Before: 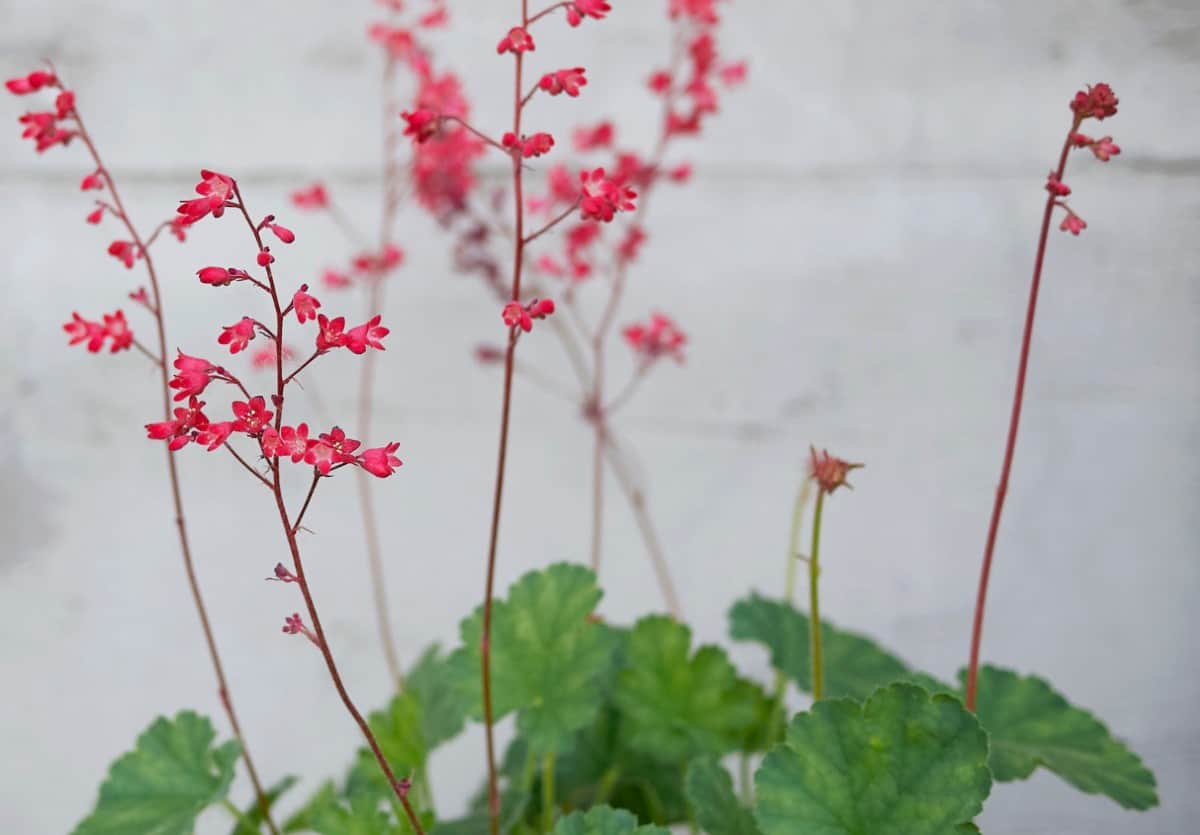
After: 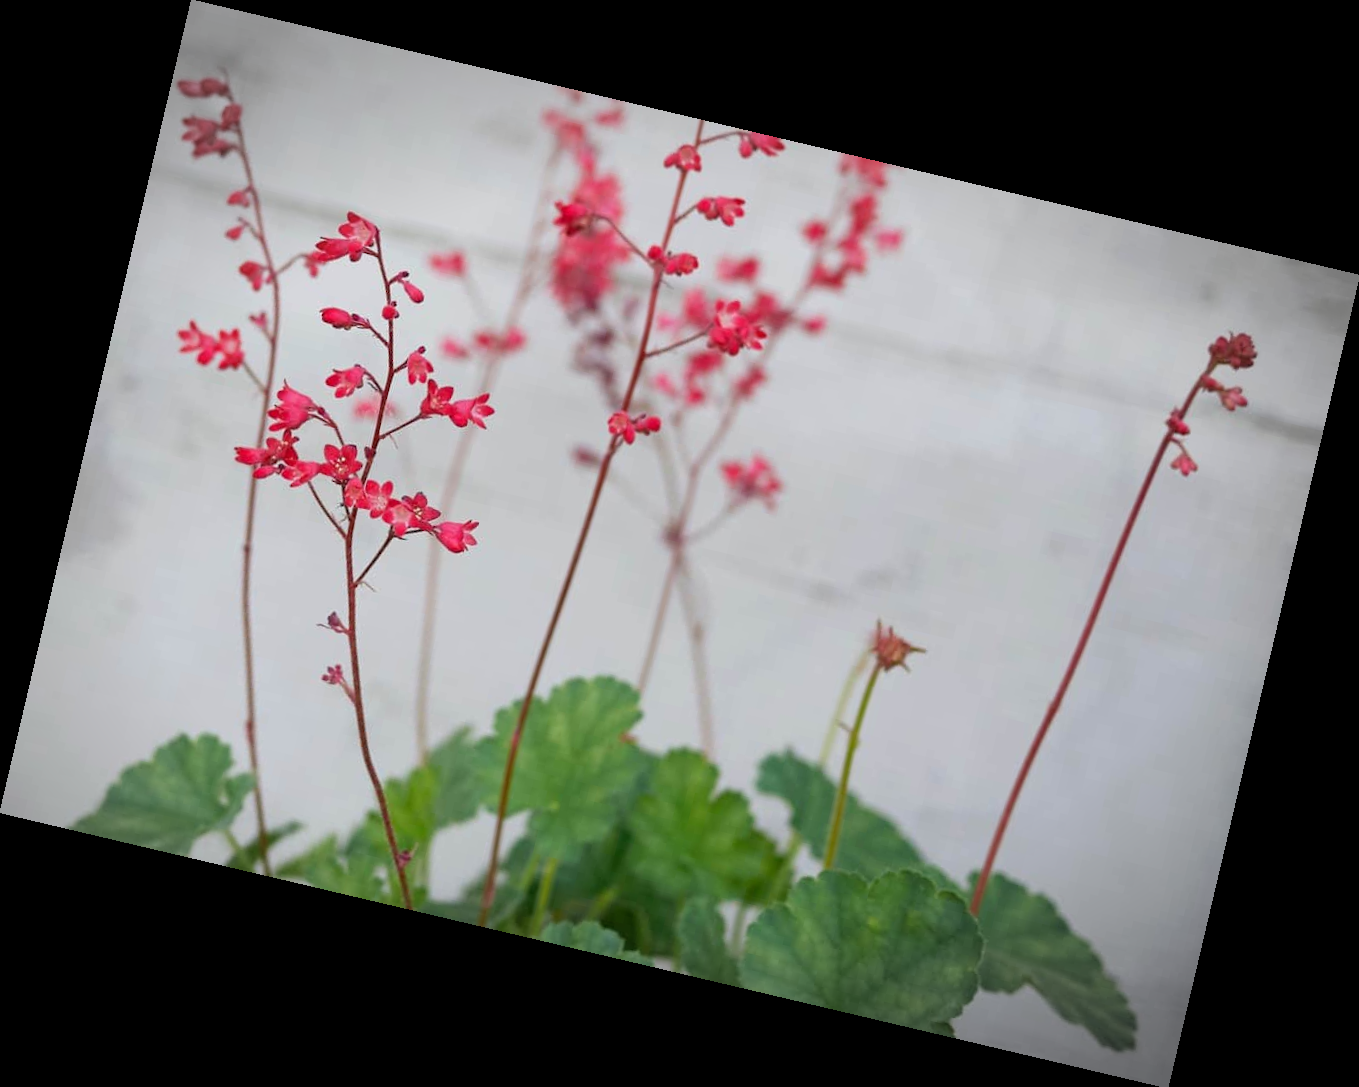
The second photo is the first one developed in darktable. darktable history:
vignetting: fall-off start 79.43%, saturation -0.649, width/height ratio 1.327, unbound false
rotate and perspective: rotation 13.27°, automatic cropping off
